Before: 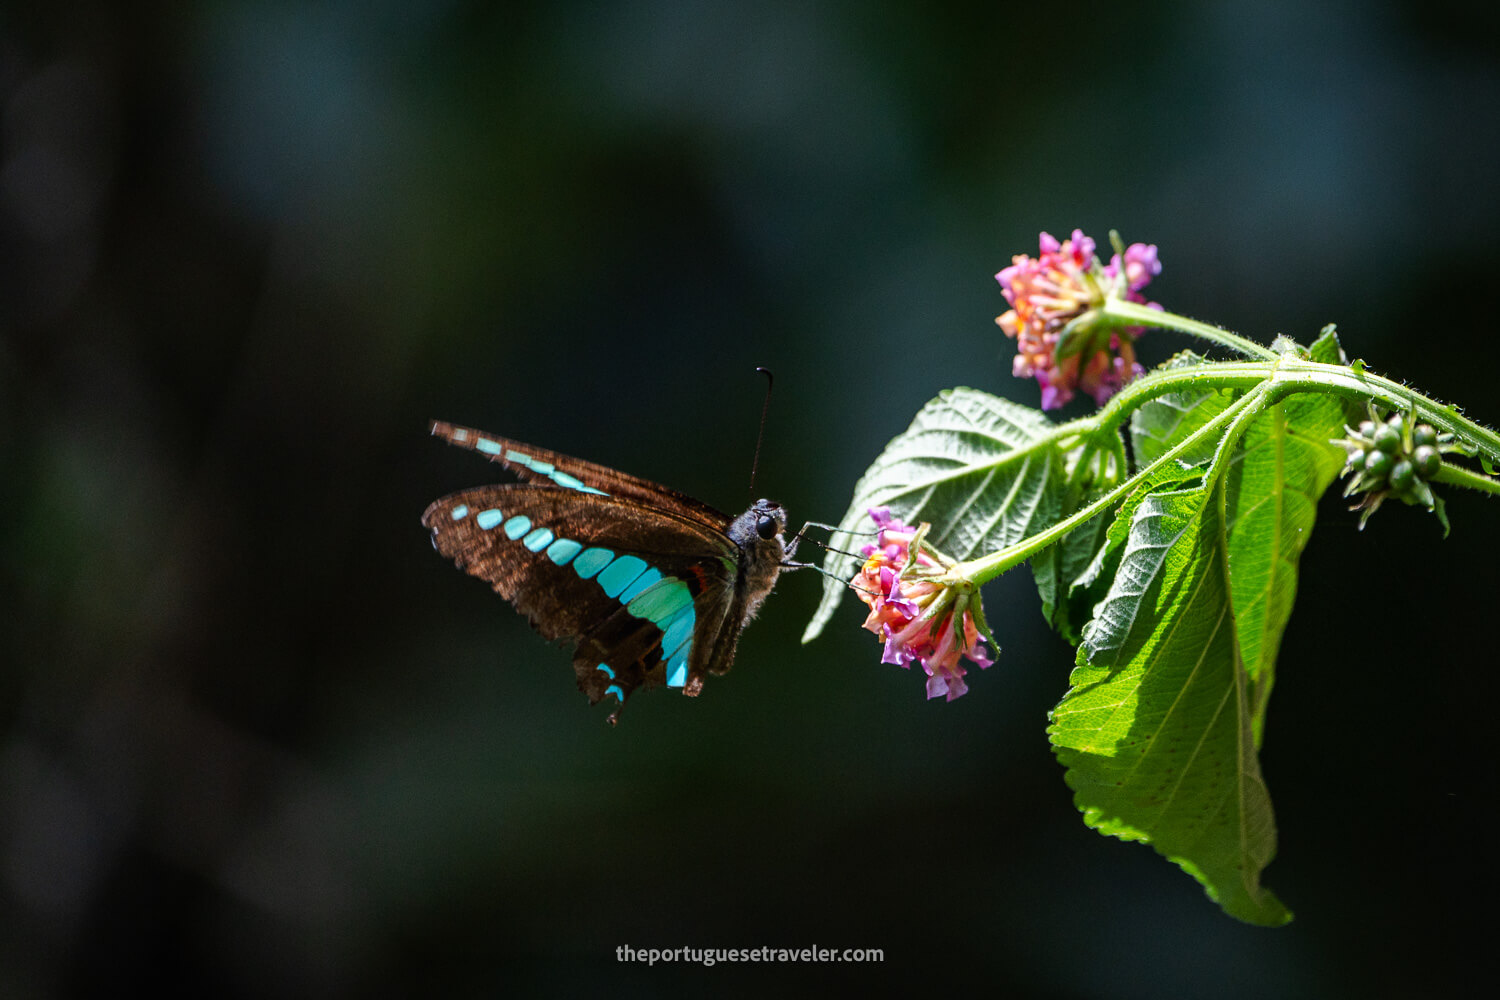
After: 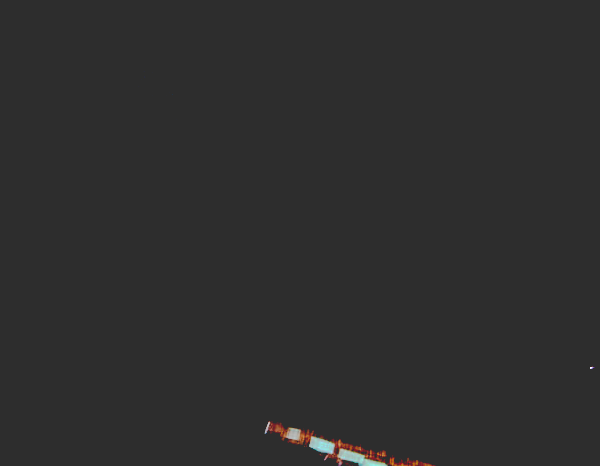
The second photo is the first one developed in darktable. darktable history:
tone equalizer: -7 EV 0.187 EV, -6 EV 0.111 EV, -5 EV 0.107 EV, -4 EV 0.023 EV, -2 EV -0.026 EV, -1 EV -0.026 EV, +0 EV -0.042 EV
exposure: exposure -0.115 EV, compensate highlight preservation false
velvia: on, module defaults
sharpen: on, module defaults
crop and rotate: left 11.137%, top 0.103%, right 48.859%, bottom 53.226%
base curve: curves: ch0 [(0.065, 0.026) (0.236, 0.358) (0.53, 0.546) (0.777, 0.841) (0.924, 0.992)], preserve colors none
